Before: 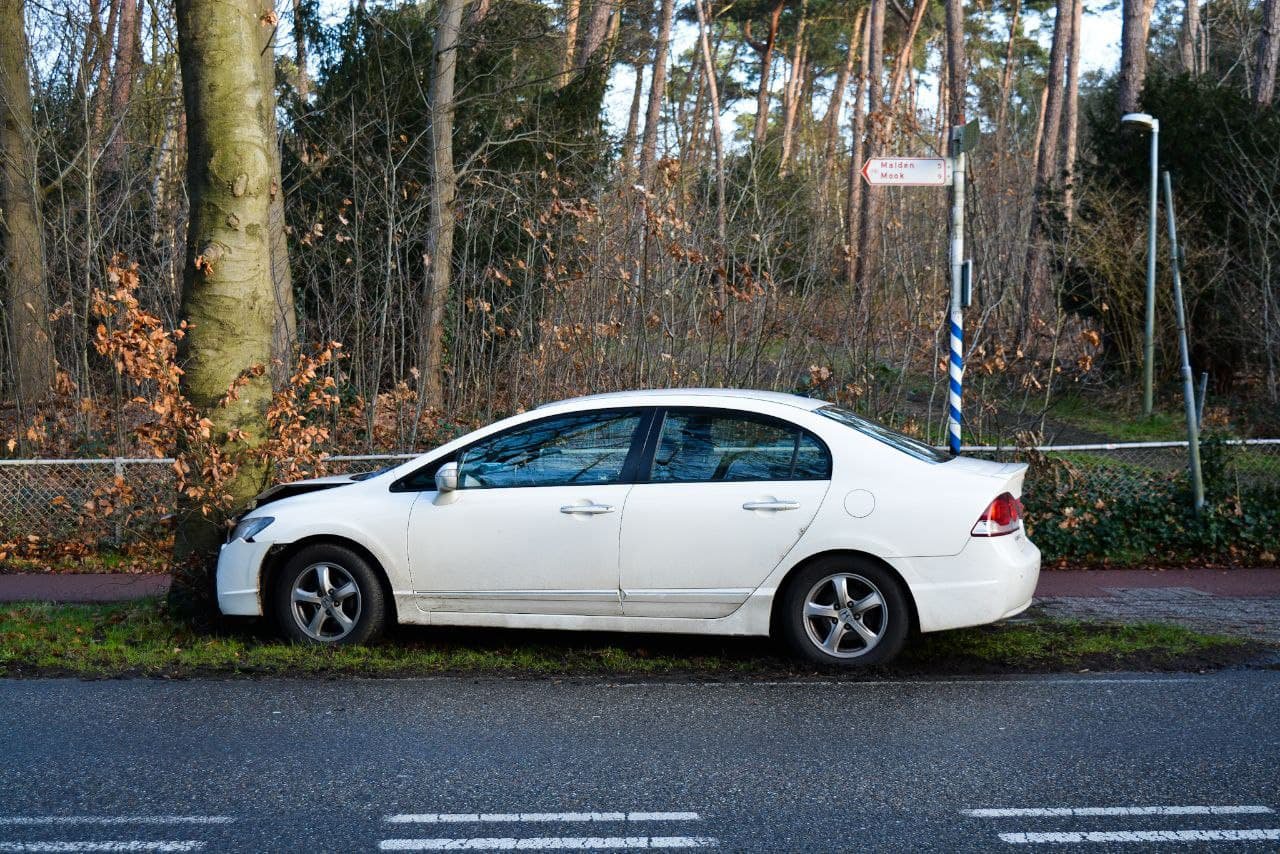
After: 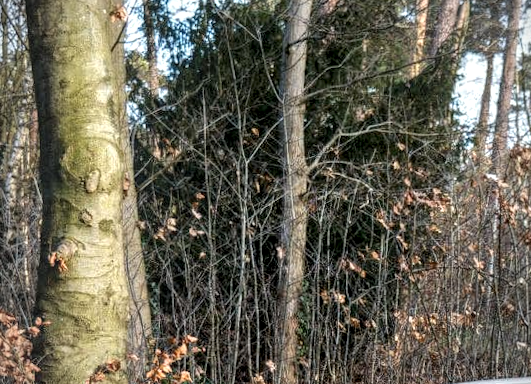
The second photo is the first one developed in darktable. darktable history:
local contrast: highlights 19%, detail 186%
rotate and perspective: rotation -1°, crop left 0.011, crop right 0.989, crop top 0.025, crop bottom 0.975
crop and rotate: left 10.817%, top 0.062%, right 47.194%, bottom 53.626%
vignetting: on, module defaults
bloom: on, module defaults
